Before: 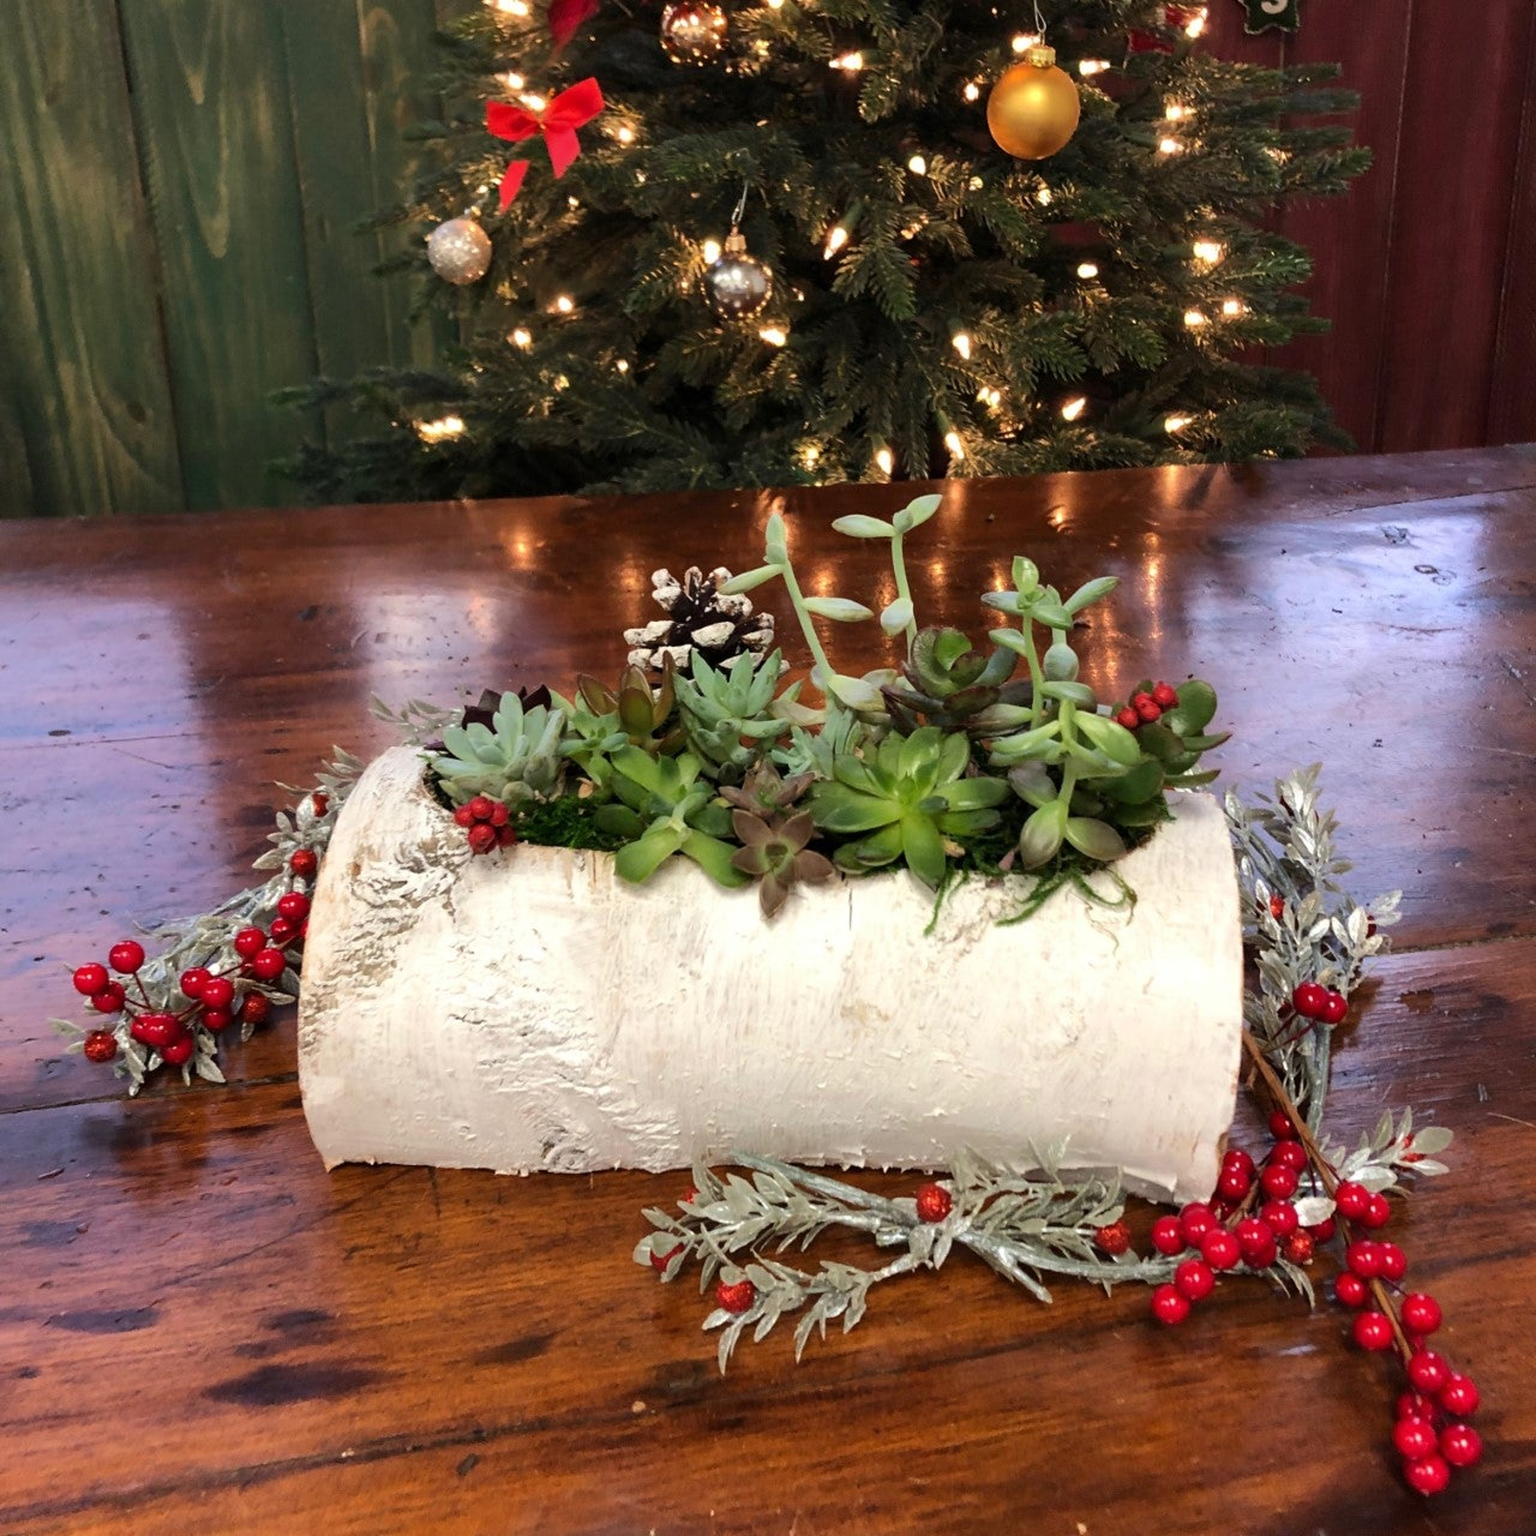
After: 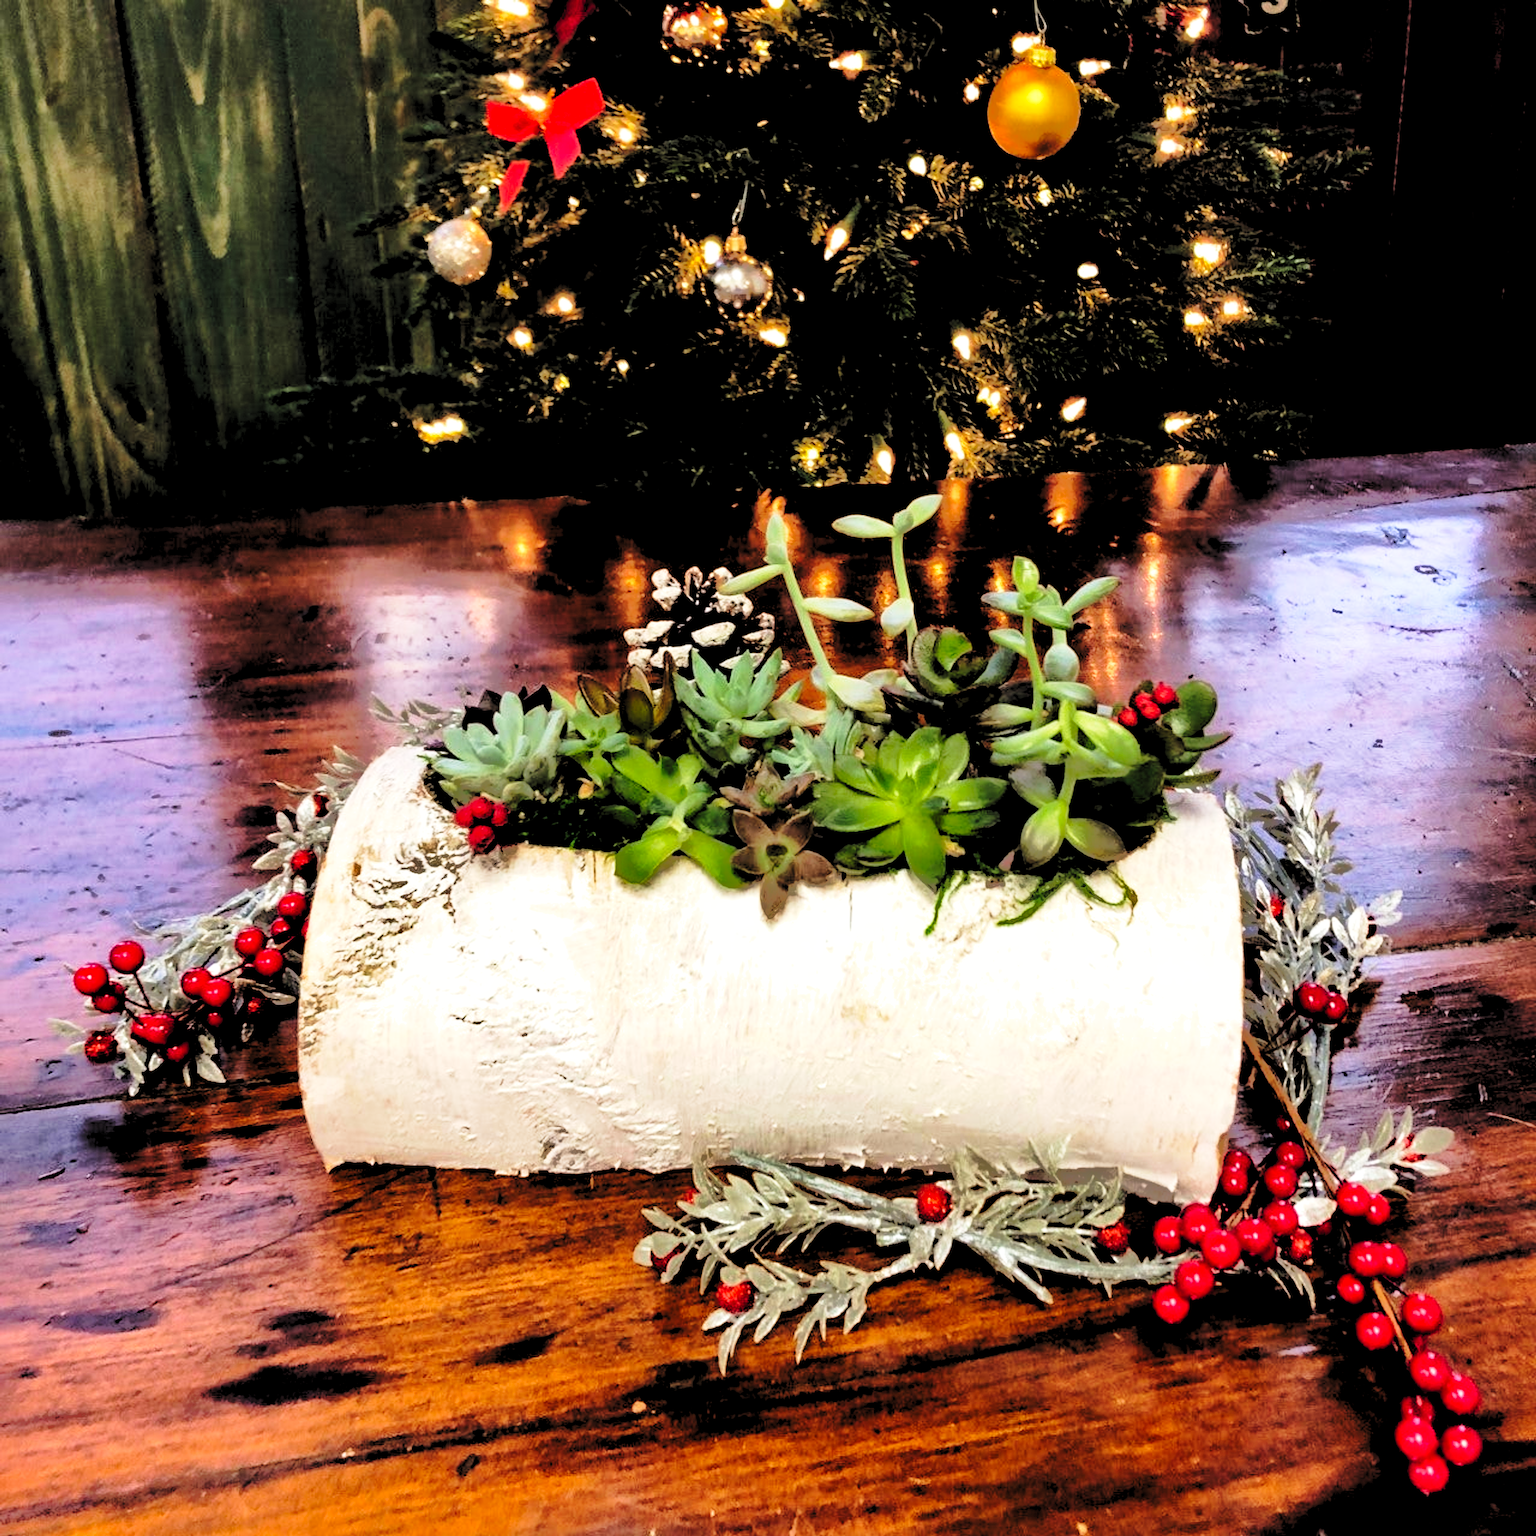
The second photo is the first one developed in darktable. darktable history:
shadows and highlights: shadows 25, highlights -70
contrast brightness saturation: contrast 0.2, brightness 0.15, saturation 0.14
rgb levels: levels [[0.034, 0.472, 0.904], [0, 0.5, 1], [0, 0.5, 1]]
base curve: curves: ch0 [(0, 0) (0.028, 0.03) (0.121, 0.232) (0.46, 0.748) (0.859, 0.968) (1, 1)], preserve colors none
color balance: contrast -0.5%
contrast equalizer: y [[0.5 ×6], [0.5 ×6], [0.5, 0.5, 0.501, 0.545, 0.707, 0.863], [0 ×6], [0 ×6]]
